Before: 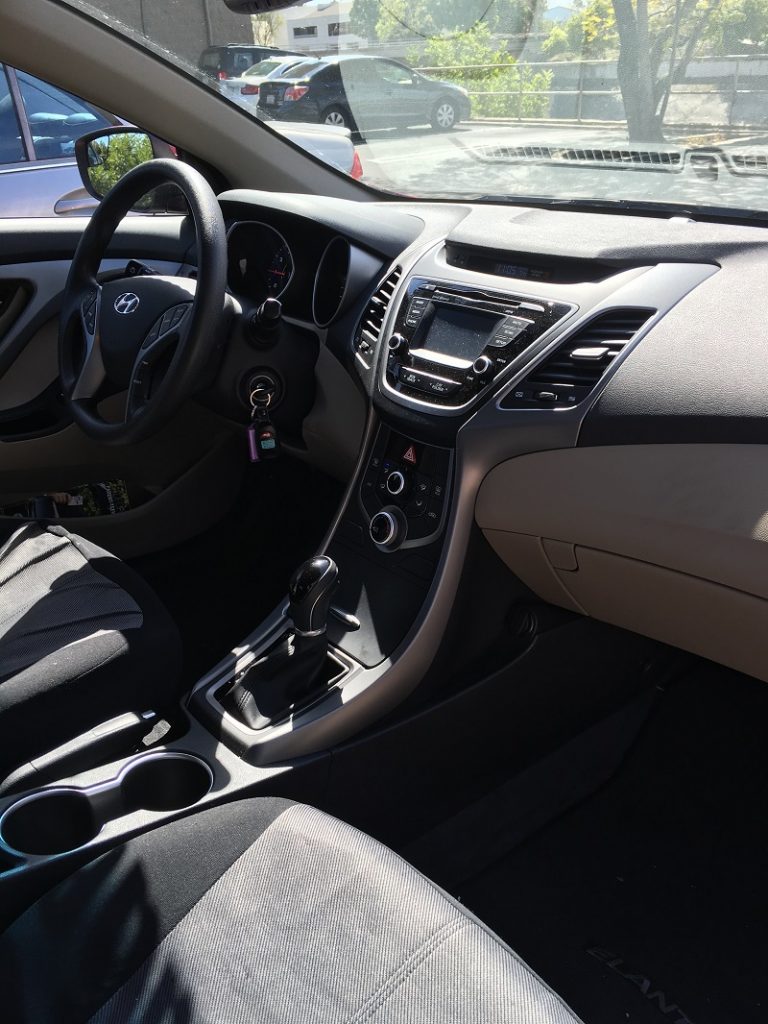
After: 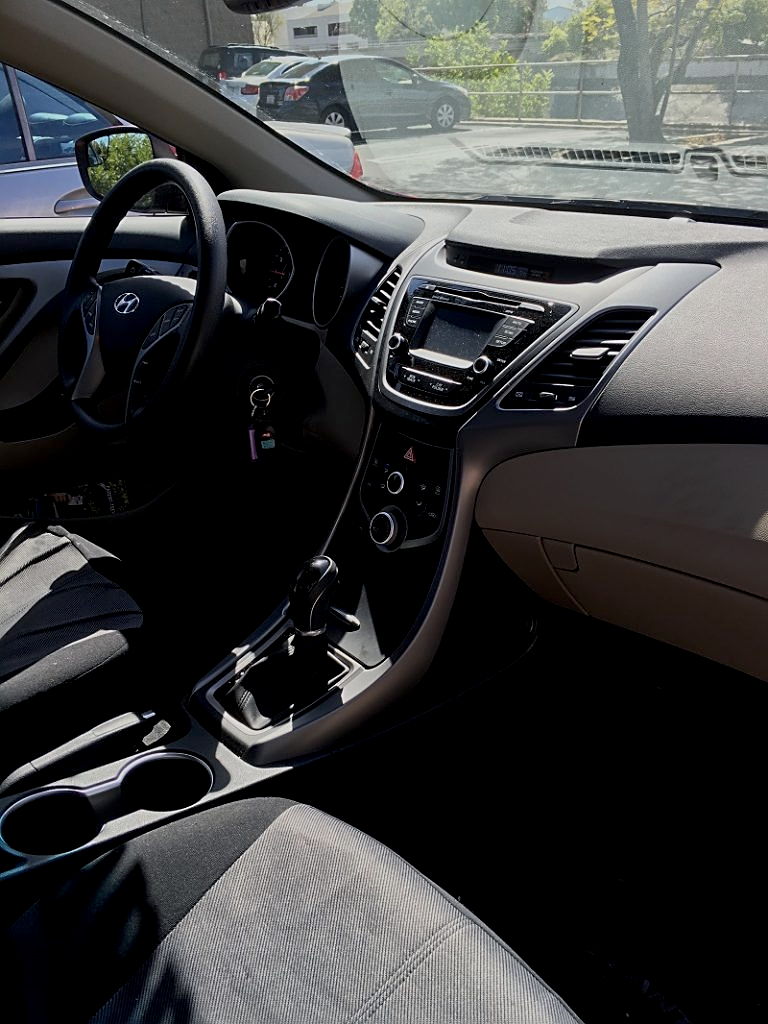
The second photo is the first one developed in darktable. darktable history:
sharpen: on, module defaults
exposure: black level correction 0.009, exposure -0.637 EV, compensate highlight preservation false
